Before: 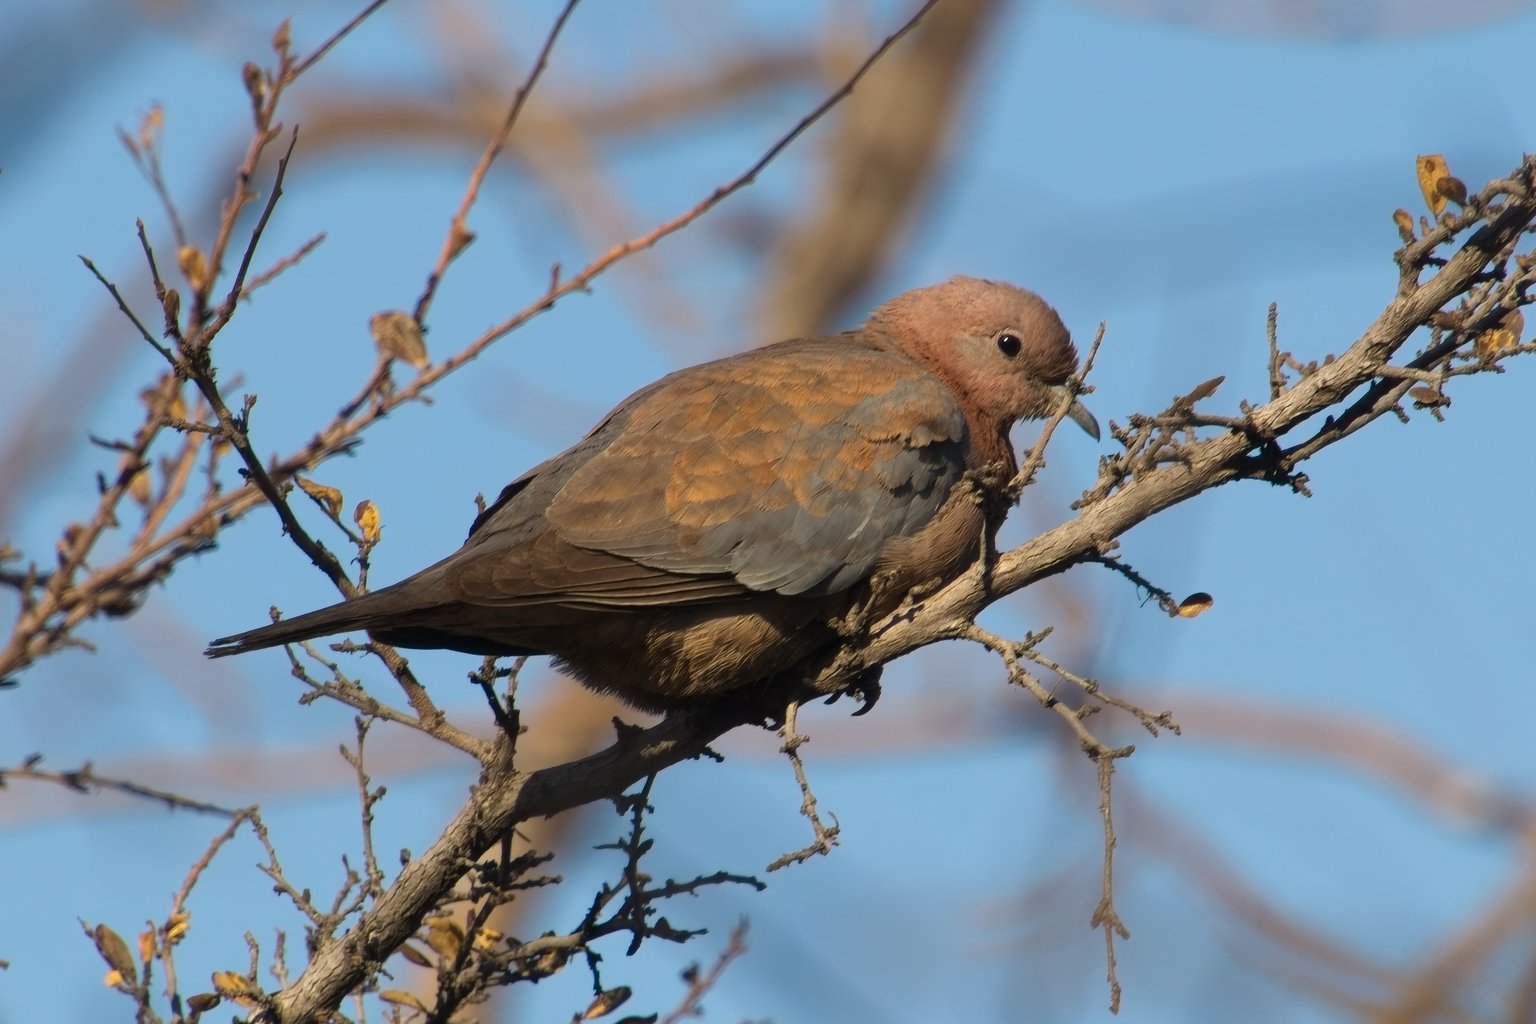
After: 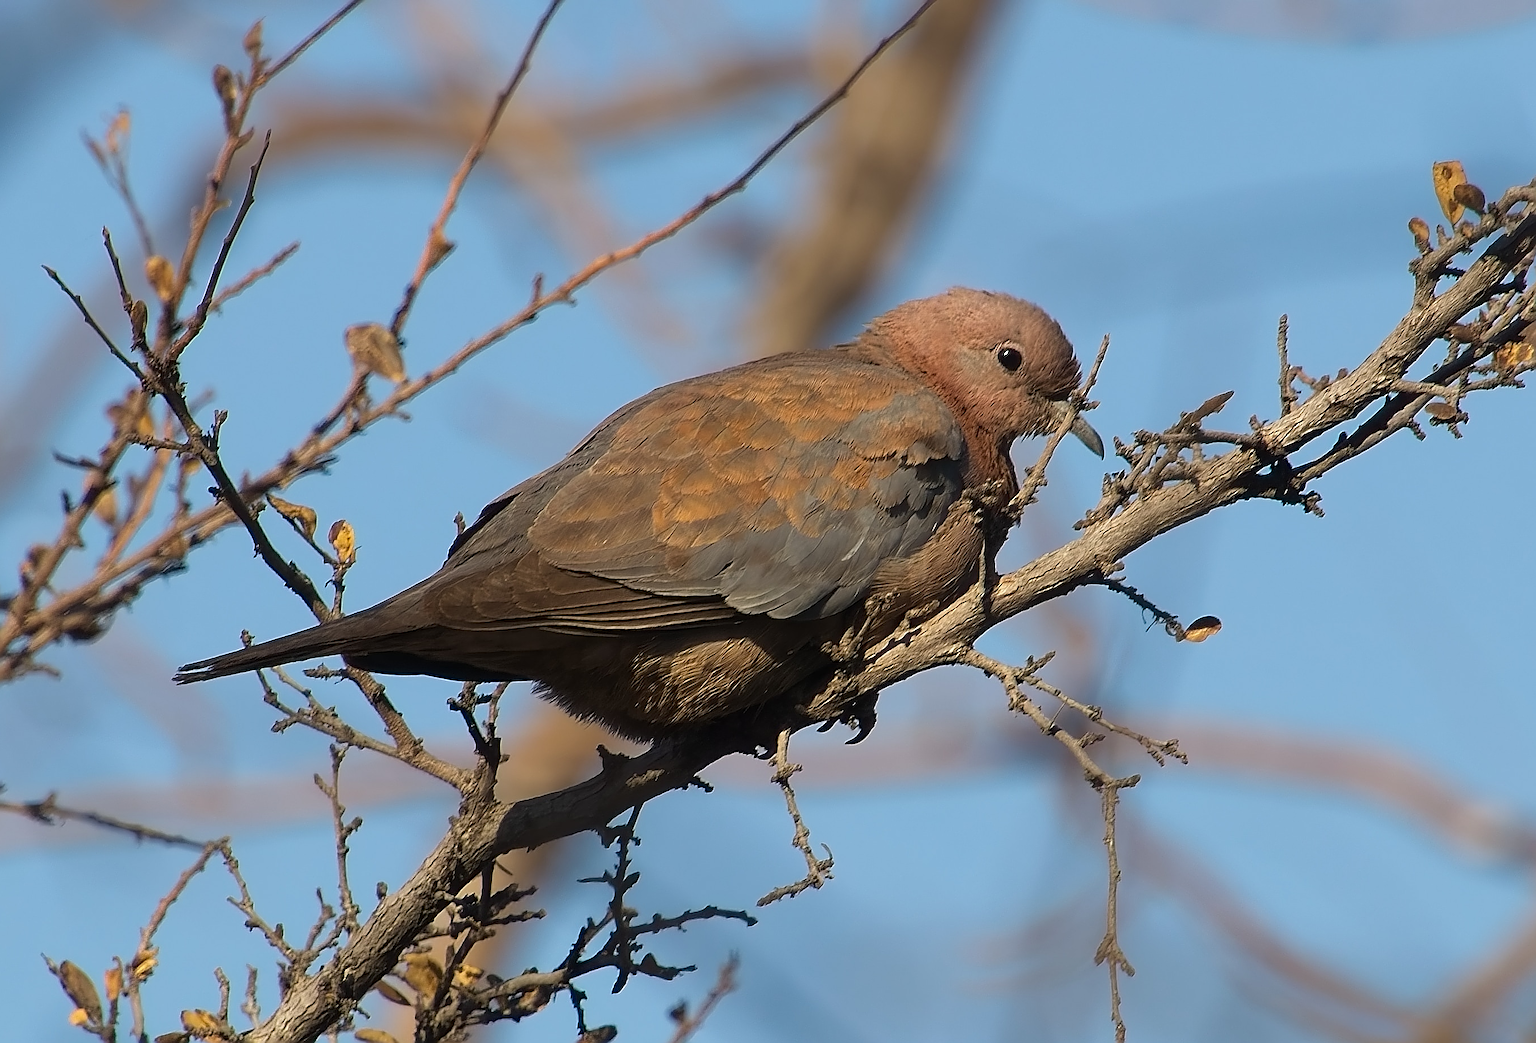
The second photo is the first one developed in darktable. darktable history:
sharpen: amount 1.854
crop and rotate: left 2.495%, right 1.28%, bottom 1.865%
